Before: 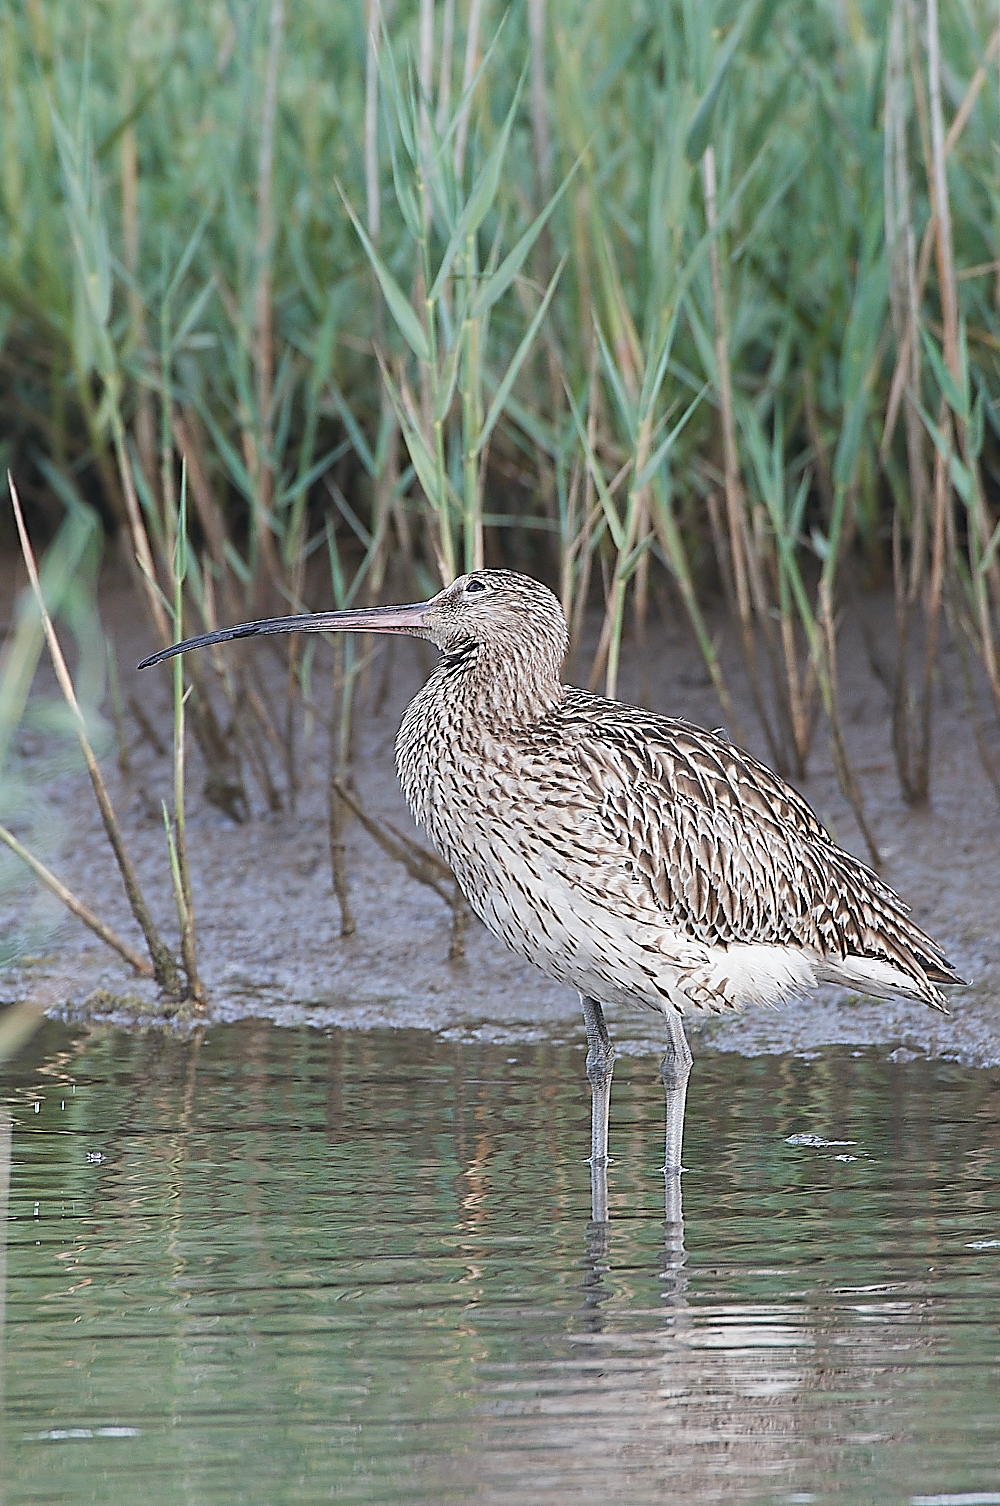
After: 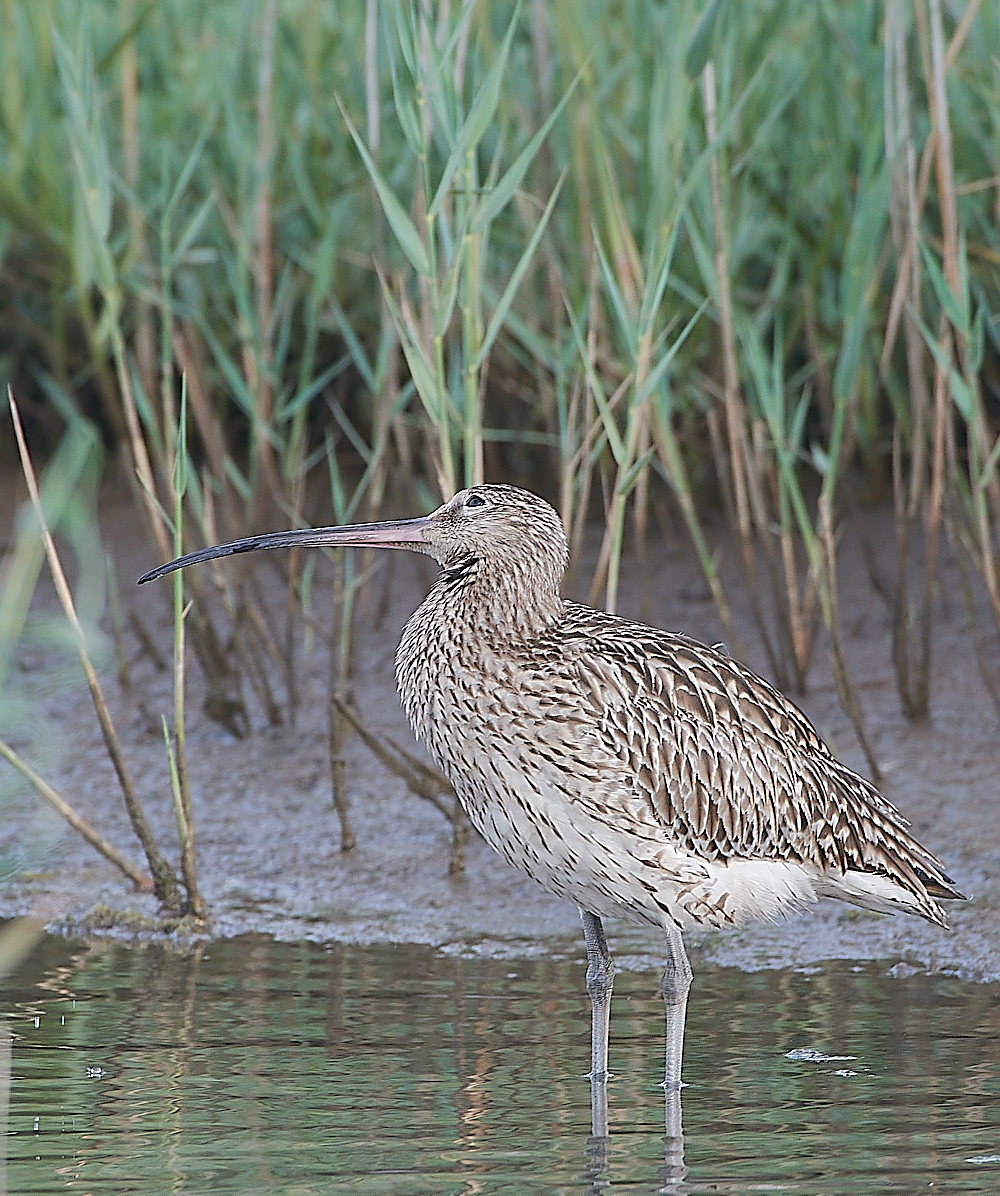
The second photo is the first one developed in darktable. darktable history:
crop and rotate: top 5.657%, bottom 14.901%
shadows and highlights: shadows 39.78, highlights -59.86
